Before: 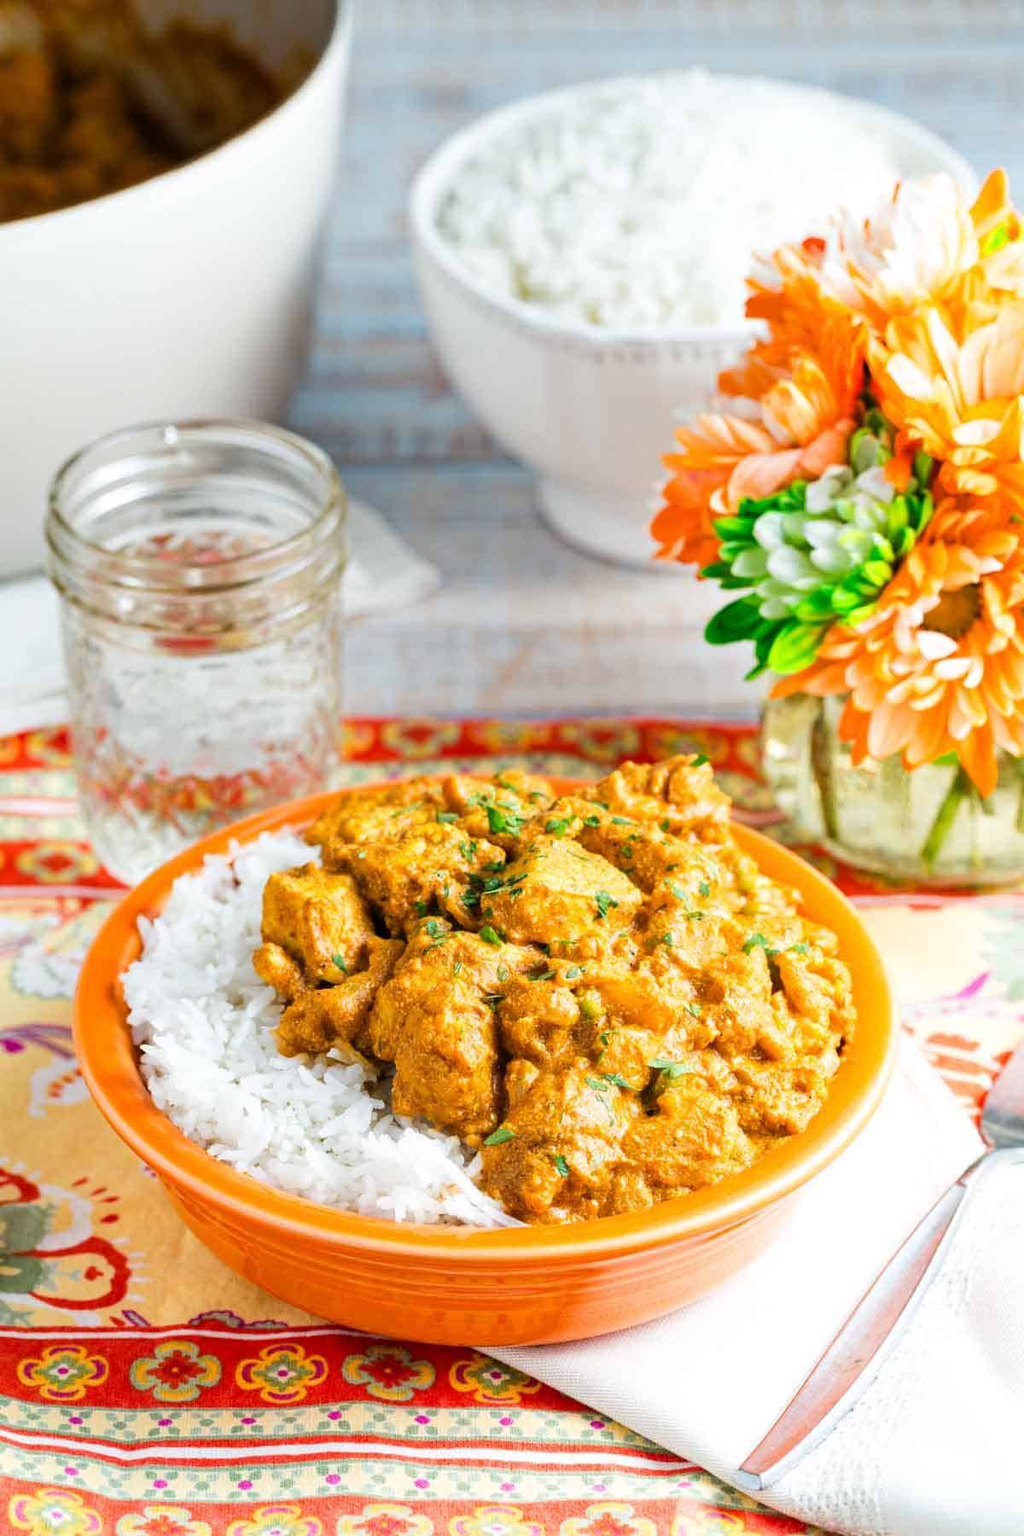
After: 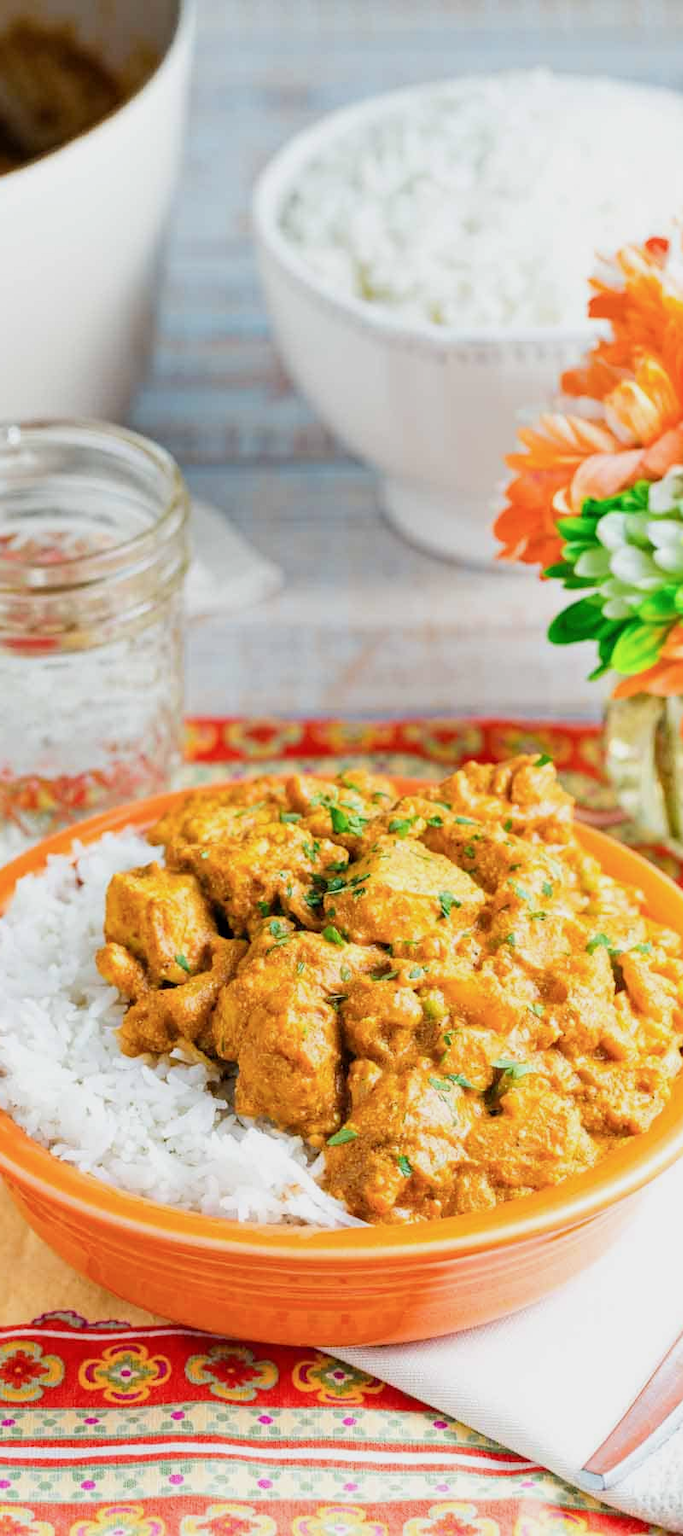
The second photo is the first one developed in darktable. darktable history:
crop: left 15.406%, right 17.788%
filmic rgb: black relative exposure -15.08 EV, white relative exposure 3 EV, target black luminance 0%, hardness 9.31, latitude 98.34%, contrast 0.916, shadows ↔ highlights balance 0.343%
exposure: exposure 0.209 EV, compensate highlight preservation false
